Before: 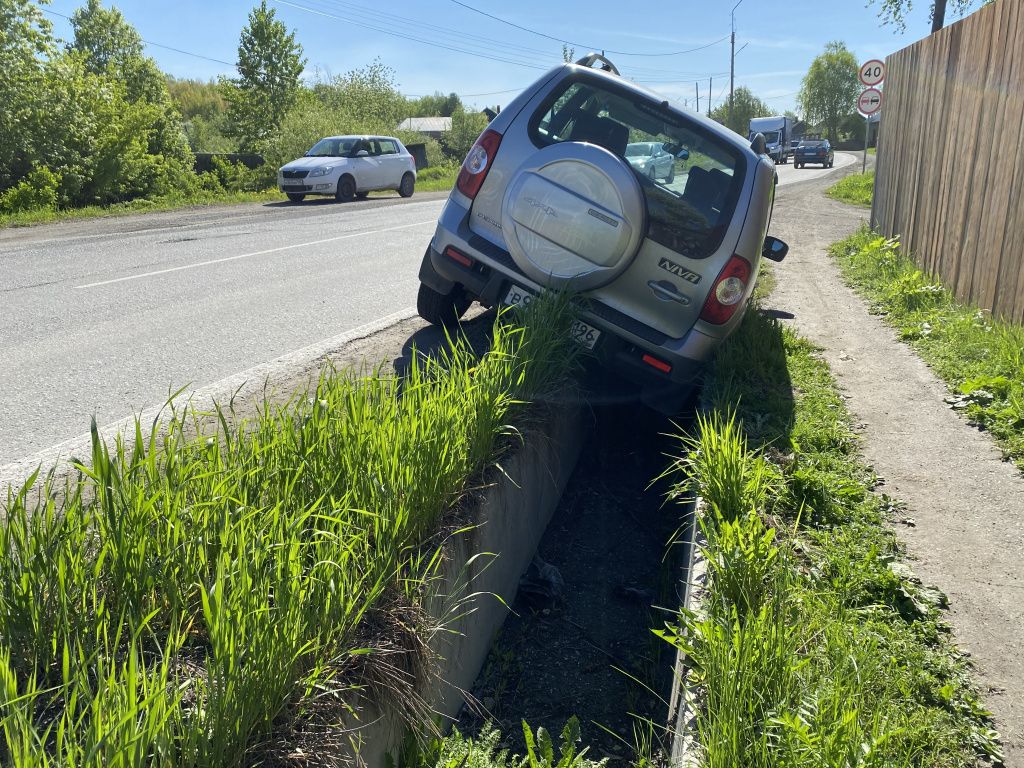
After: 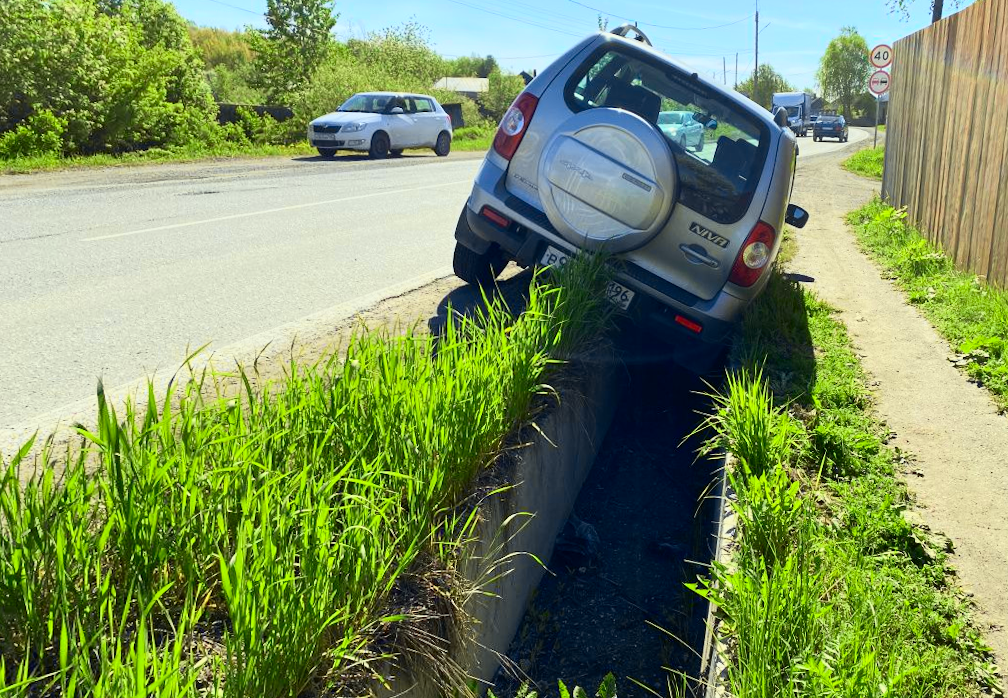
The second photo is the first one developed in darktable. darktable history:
tone curve: curves: ch0 [(0, 0) (0.091, 0.075) (0.389, 0.441) (0.696, 0.808) (0.844, 0.908) (0.909, 0.942) (1, 0.973)]; ch1 [(0, 0) (0.437, 0.404) (0.48, 0.486) (0.5, 0.5) (0.529, 0.556) (0.58, 0.606) (0.616, 0.654) (1, 1)]; ch2 [(0, 0) (0.442, 0.415) (0.5, 0.5) (0.535, 0.567) (0.585, 0.632) (1, 1)], color space Lab, independent channels, preserve colors none
color correction: highlights a* -4.28, highlights b* 6.53
rotate and perspective: rotation -0.013°, lens shift (vertical) -0.027, lens shift (horizontal) 0.178, crop left 0.016, crop right 0.989, crop top 0.082, crop bottom 0.918
levels: levels [0, 0.498, 1]
contrast brightness saturation: contrast 0.04, saturation 0.07
